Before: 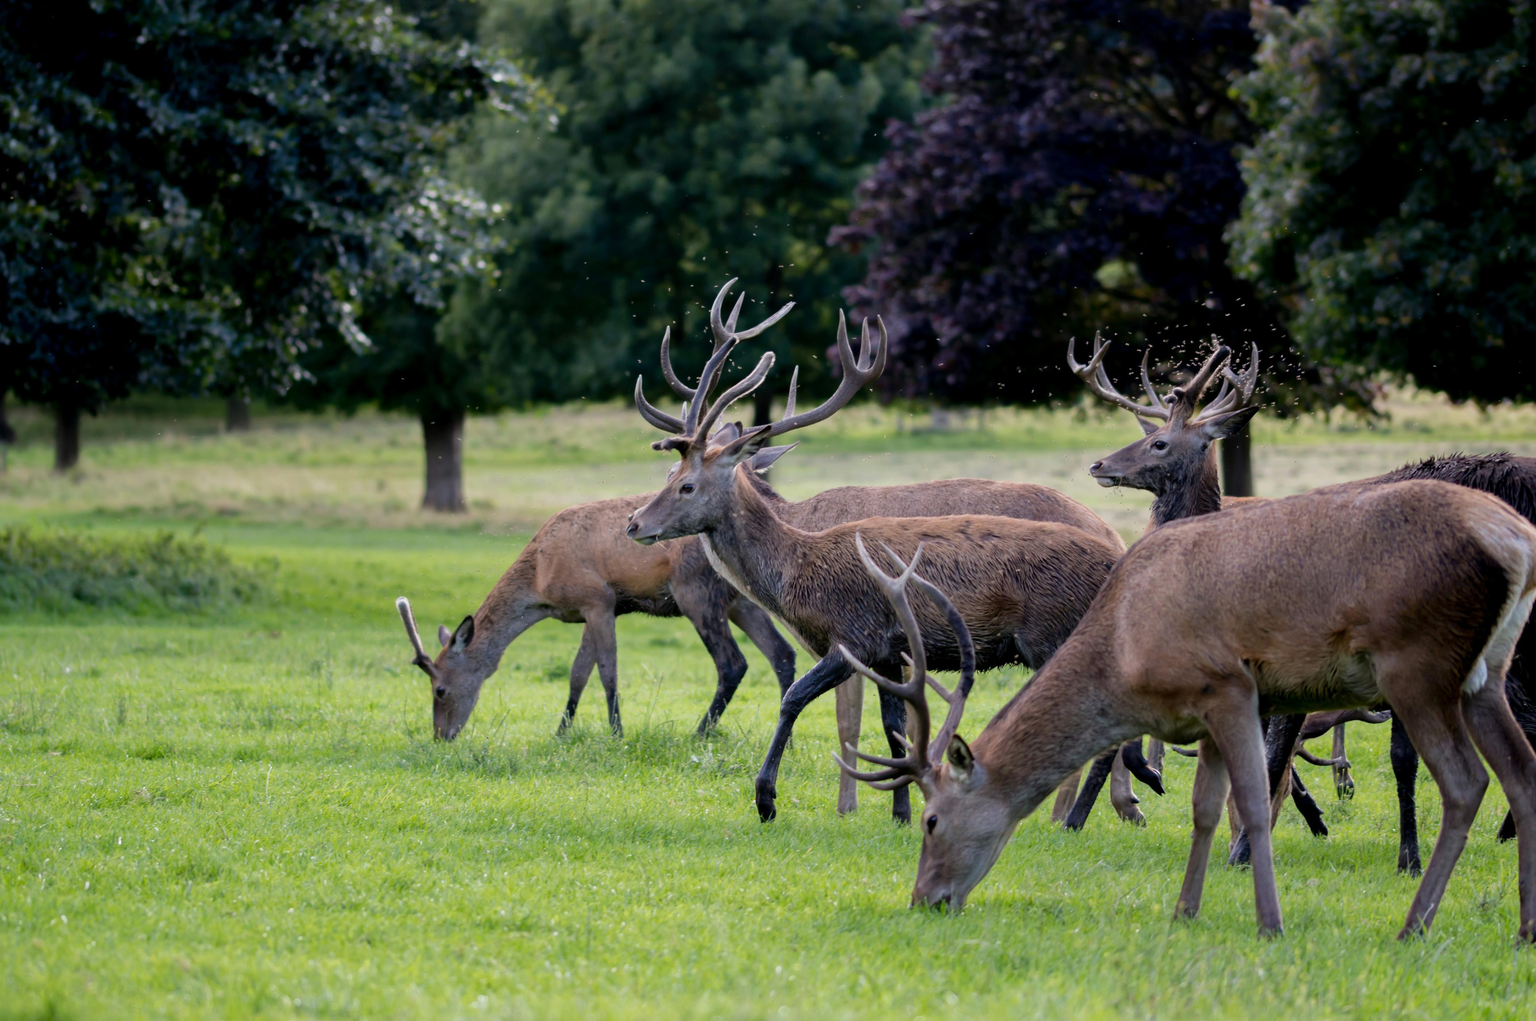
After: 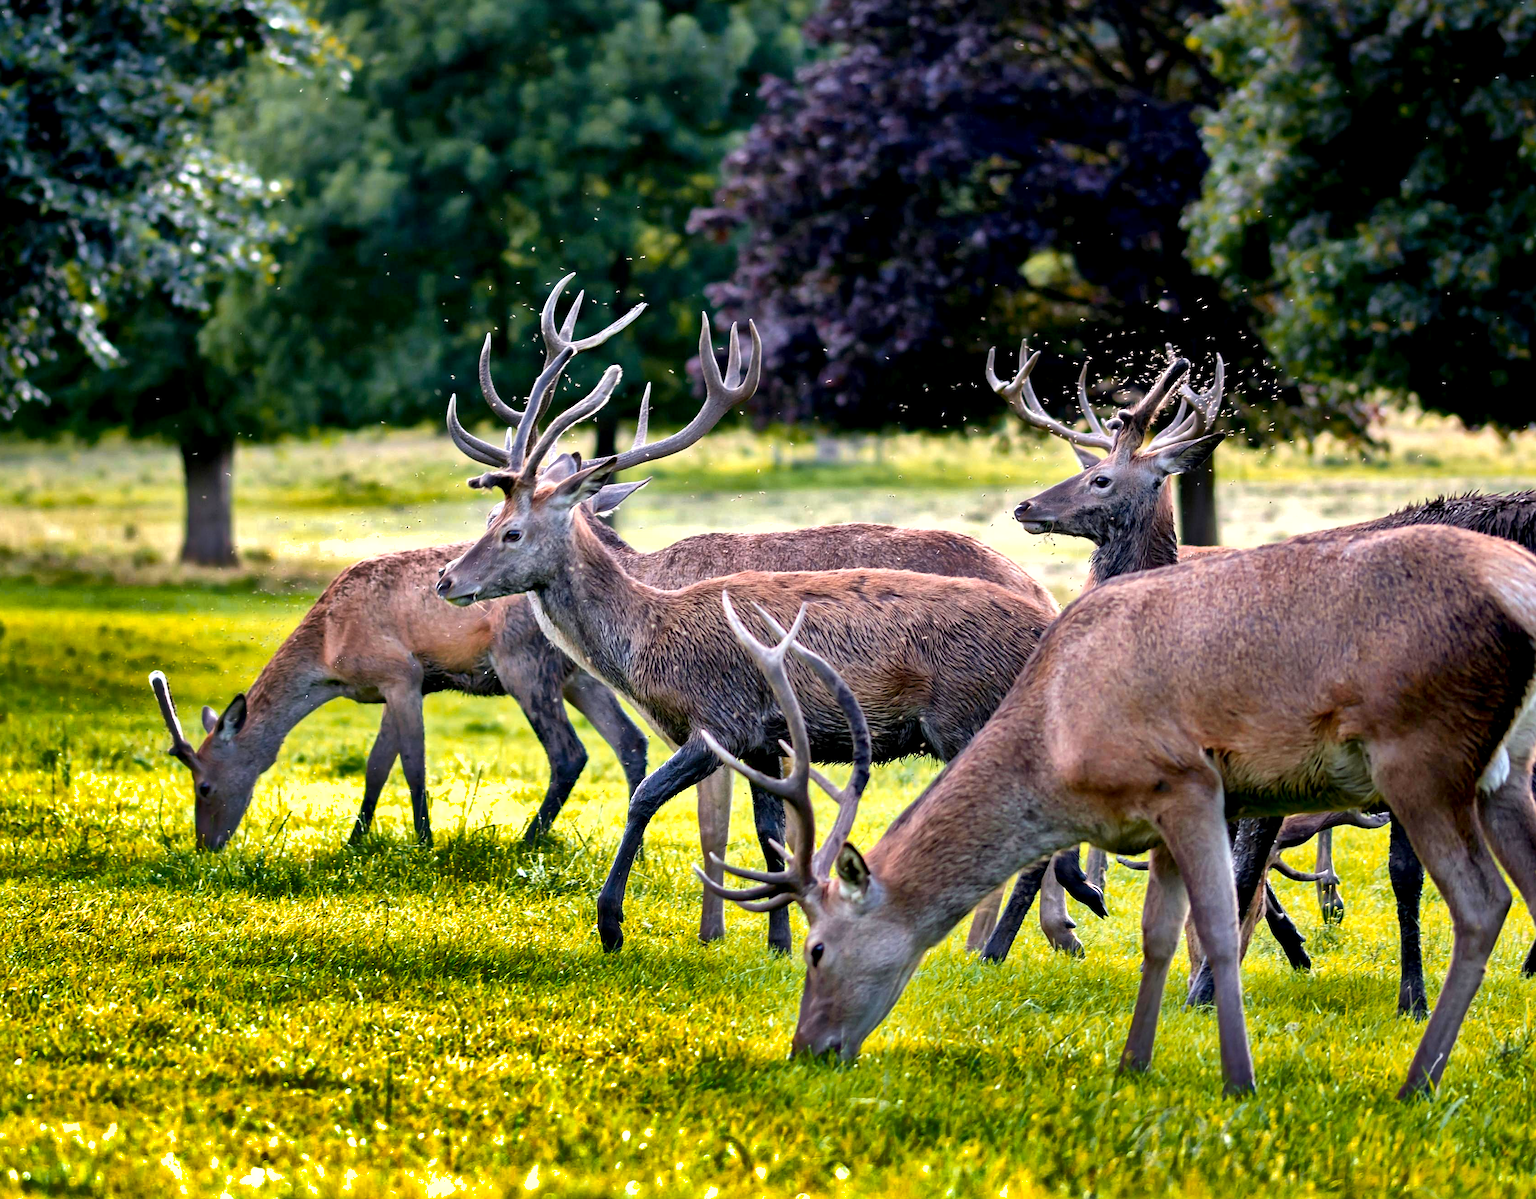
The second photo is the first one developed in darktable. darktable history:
haze removal: strength 0.105, adaptive false
exposure: black level correction 0.001, exposure 0.955 EV, compensate exposure bias true, compensate highlight preservation false
local contrast: mode bilateral grid, contrast 19, coarseness 50, detail 119%, midtone range 0.2
base curve: preserve colors none
color zones: curves: ch1 [(0.24, 0.634) (0.75, 0.5)]; ch2 [(0.253, 0.437) (0.745, 0.491)]
shadows and highlights: shadows 20.95, highlights -81.94, highlights color adjustment 49.73%, soften with gaussian
crop and rotate: left 18.017%, top 5.805%, right 1.744%
sharpen: on, module defaults
